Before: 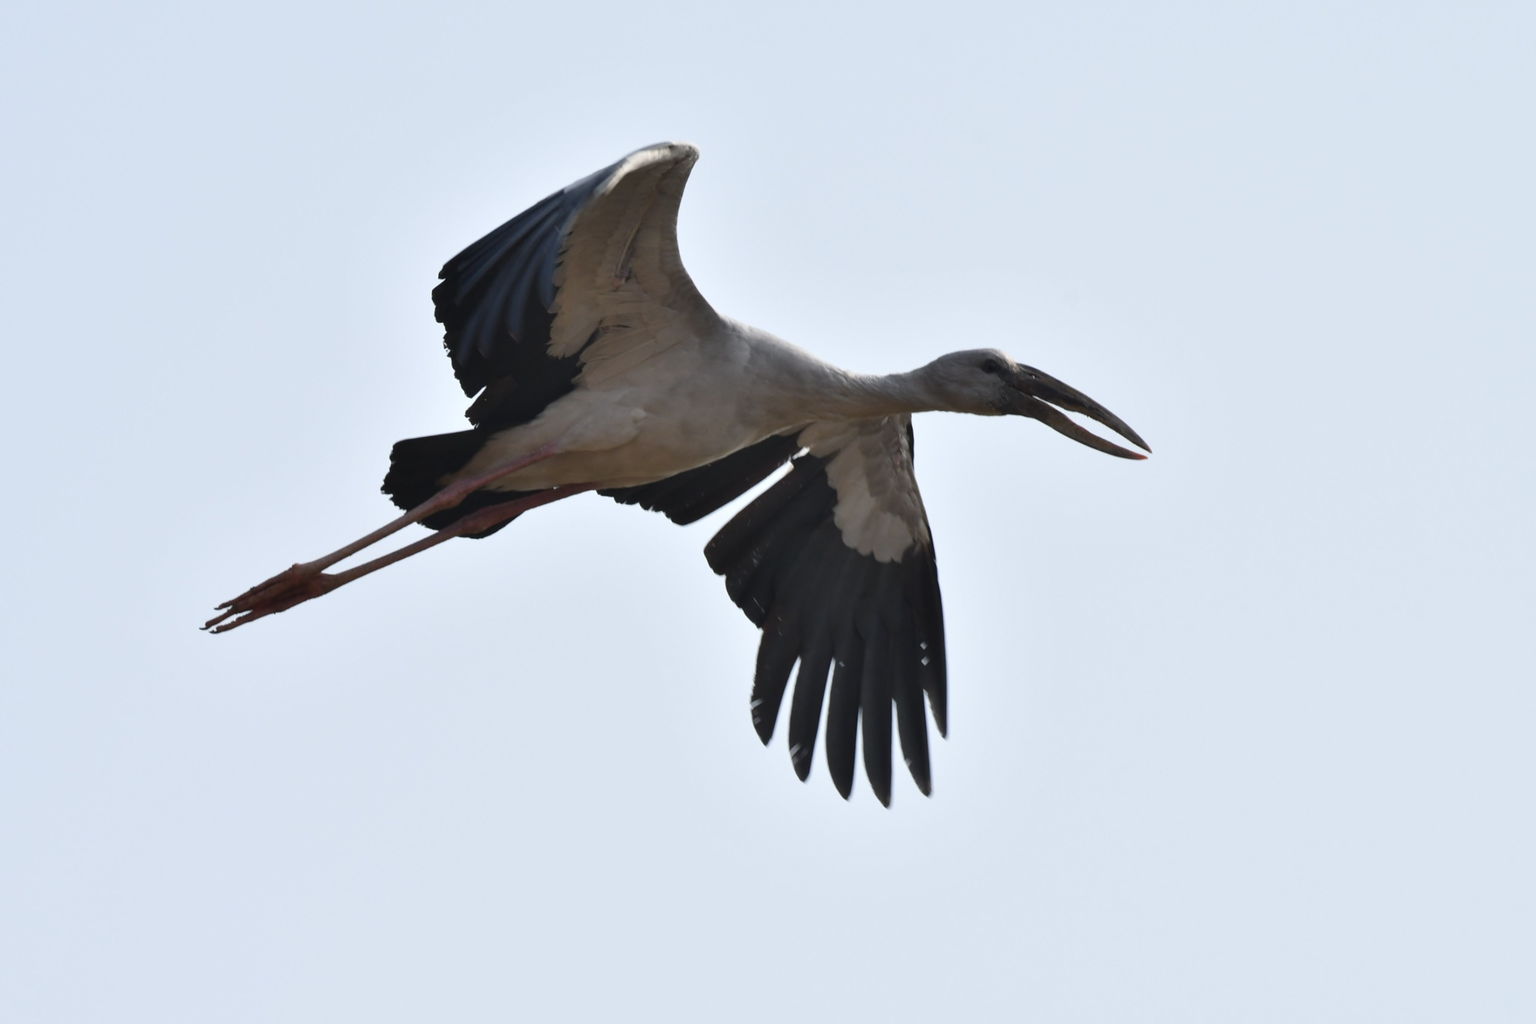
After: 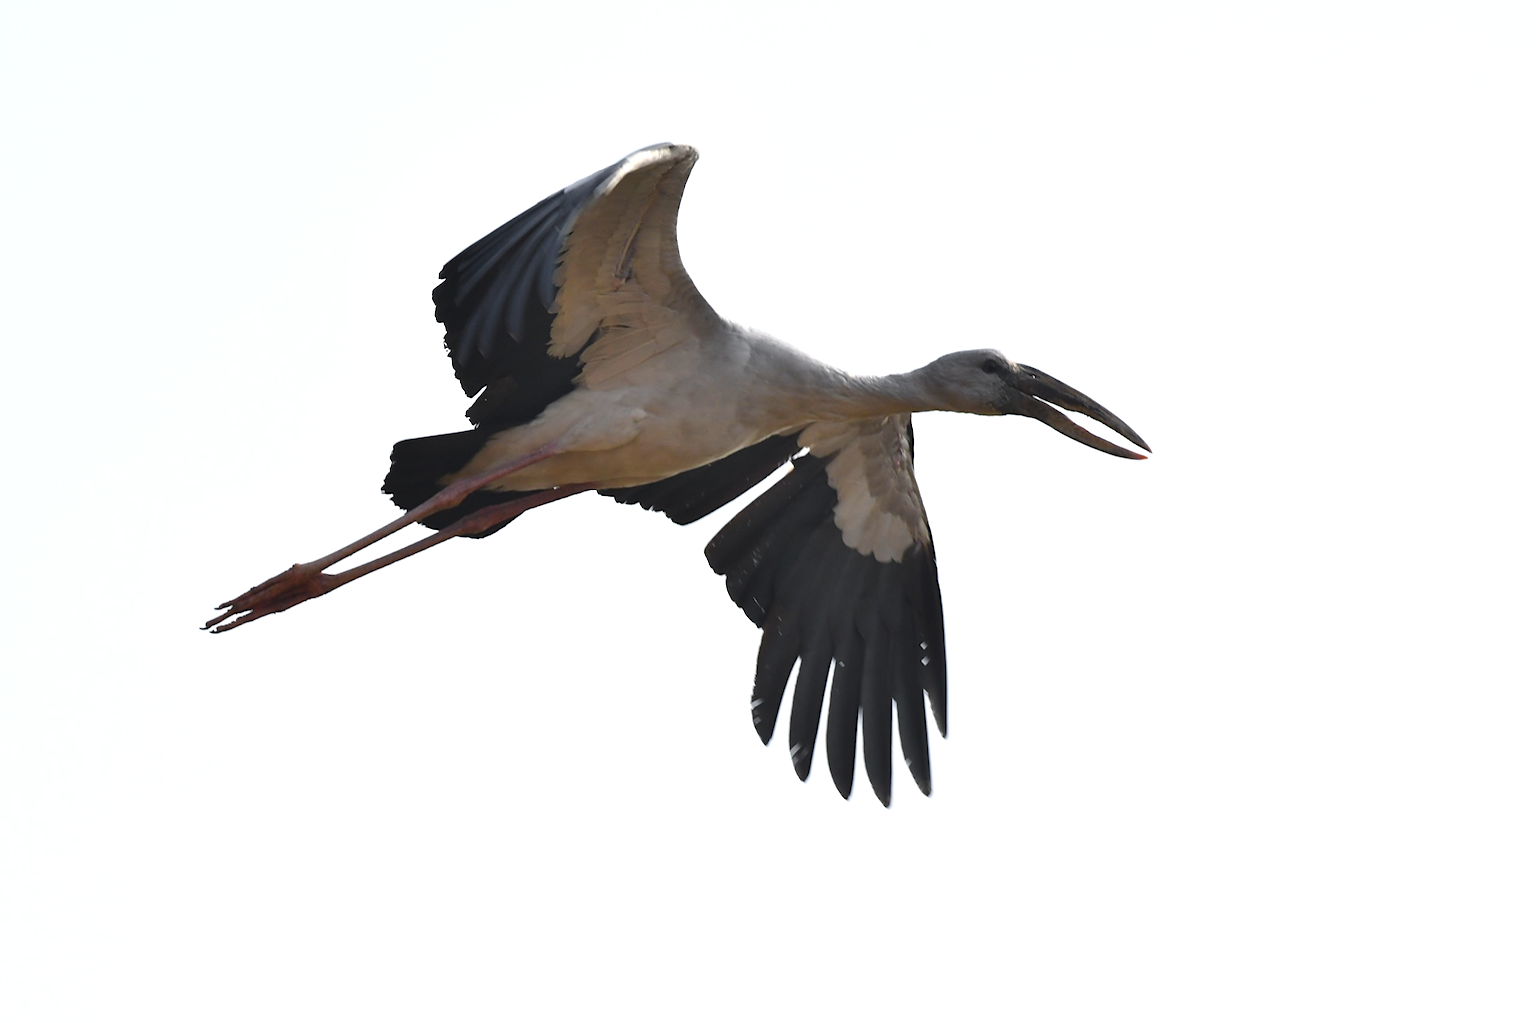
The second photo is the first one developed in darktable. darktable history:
color zones: curves: ch0 [(0, 0.511) (0.143, 0.531) (0.286, 0.56) (0.429, 0.5) (0.571, 0.5) (0.714, 0.5) (0.857, 0.5) (1, 0.5)]; ch1 [(0, 0.525) (0.143, 0.705) (0.286, 0.715) (0.429, 0.35) (0.571, 0.35) (0.714, 0.35) (0.857, 0.4) (1, 0.4)]; ch2 [(0, 0.572) (0.143, 0.512) (0.286, 0.473) (0.429, 0.45) (0.571, 0.5) (0.714, 0.5) (0.857, 0.518) (1, 0.518)]
exposure: black level correction 0, exposure 0.499 EV, compensate exposure bias true, compensate highlight preservation false
sharpen: on, module defaults
